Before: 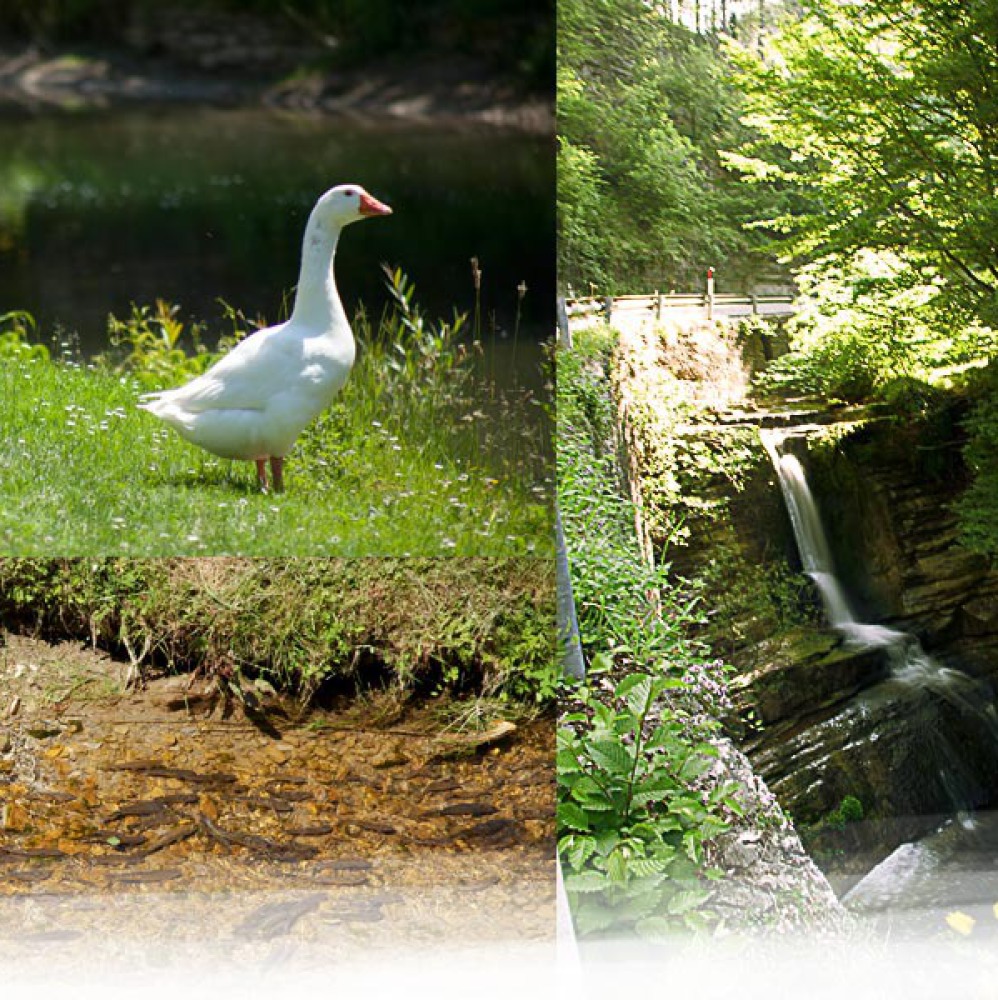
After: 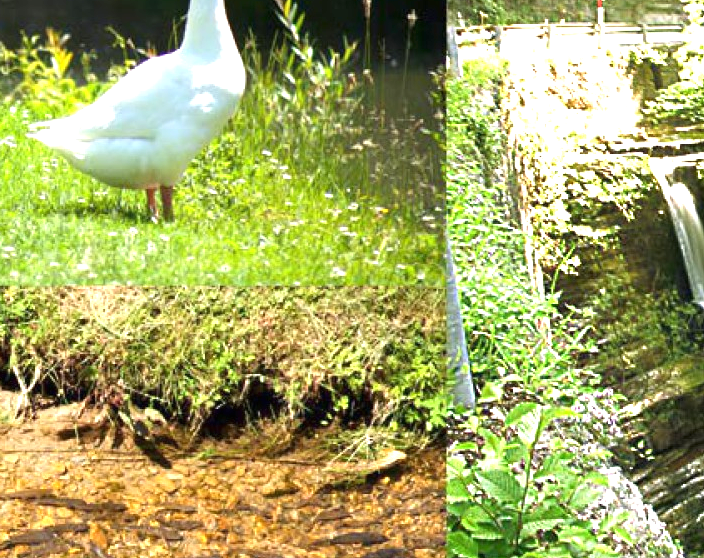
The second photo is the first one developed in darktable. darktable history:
exposure: black level correction 0, exposure 1.189 EV, compensate highlight preservation false
crop: left 11.091%, top 27.101%, right 18.286%, bottom 17.096%
